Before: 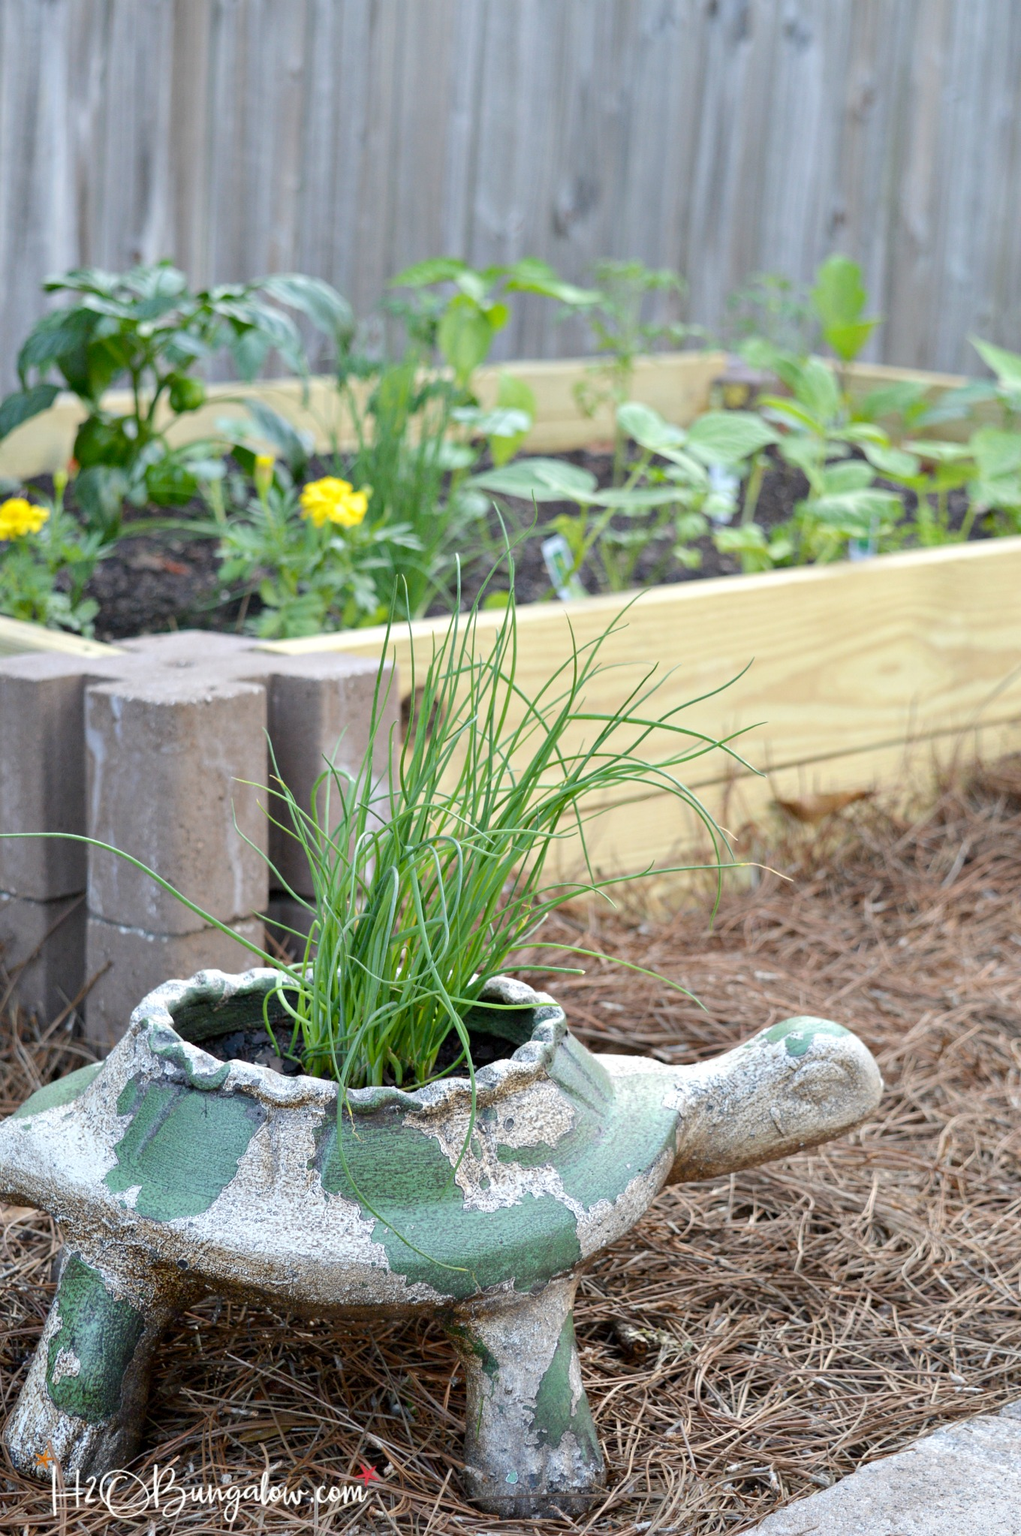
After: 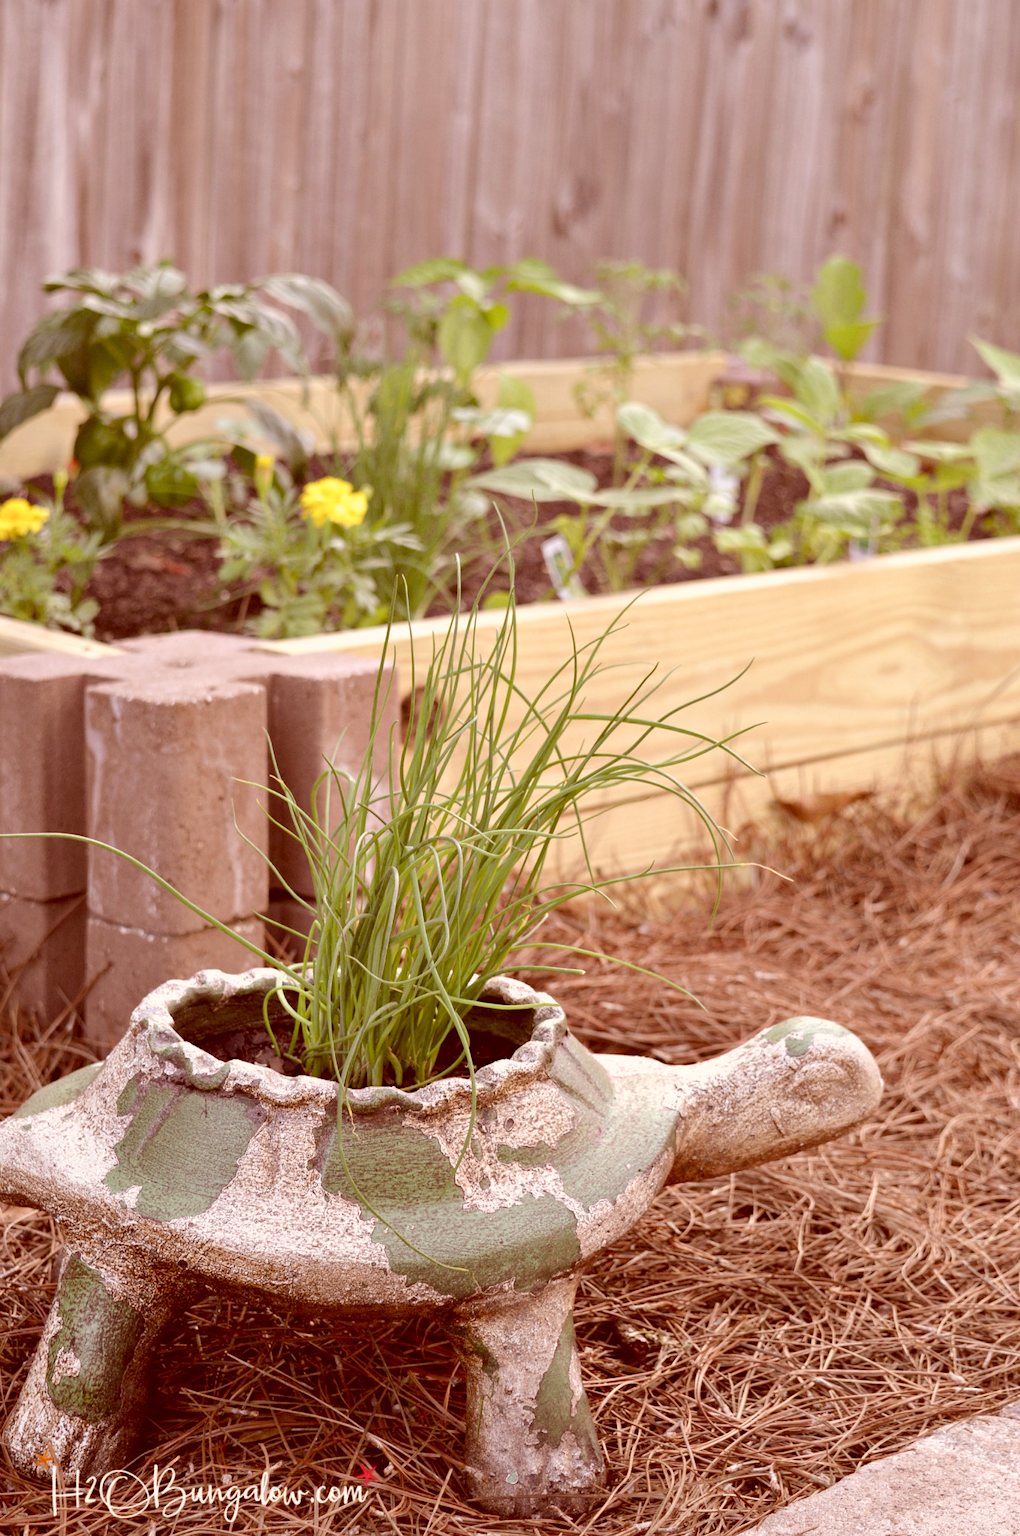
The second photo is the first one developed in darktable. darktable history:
color correction: highlights a* 9.03, highlights b* 8.71, shadows a* 40, shadows b* 40, saturation 0.8
white balance: emerald 1
